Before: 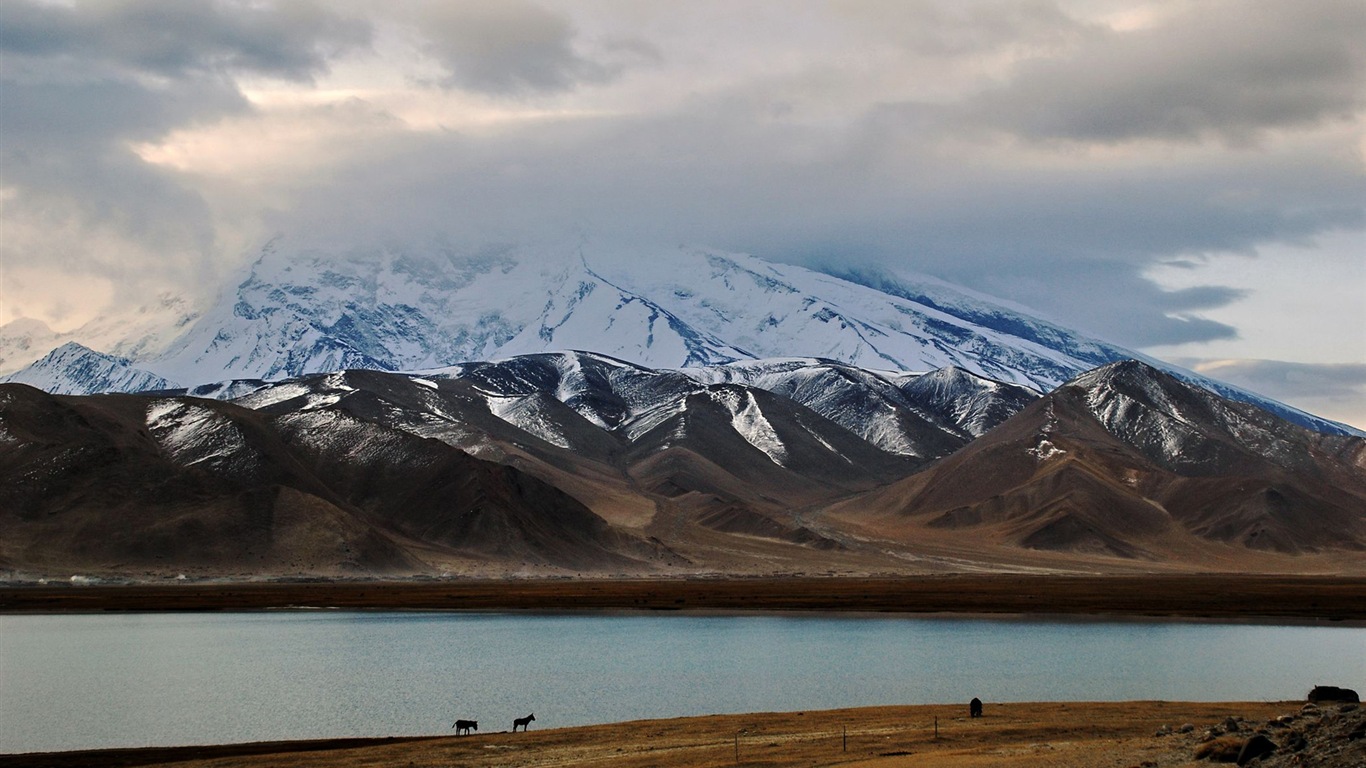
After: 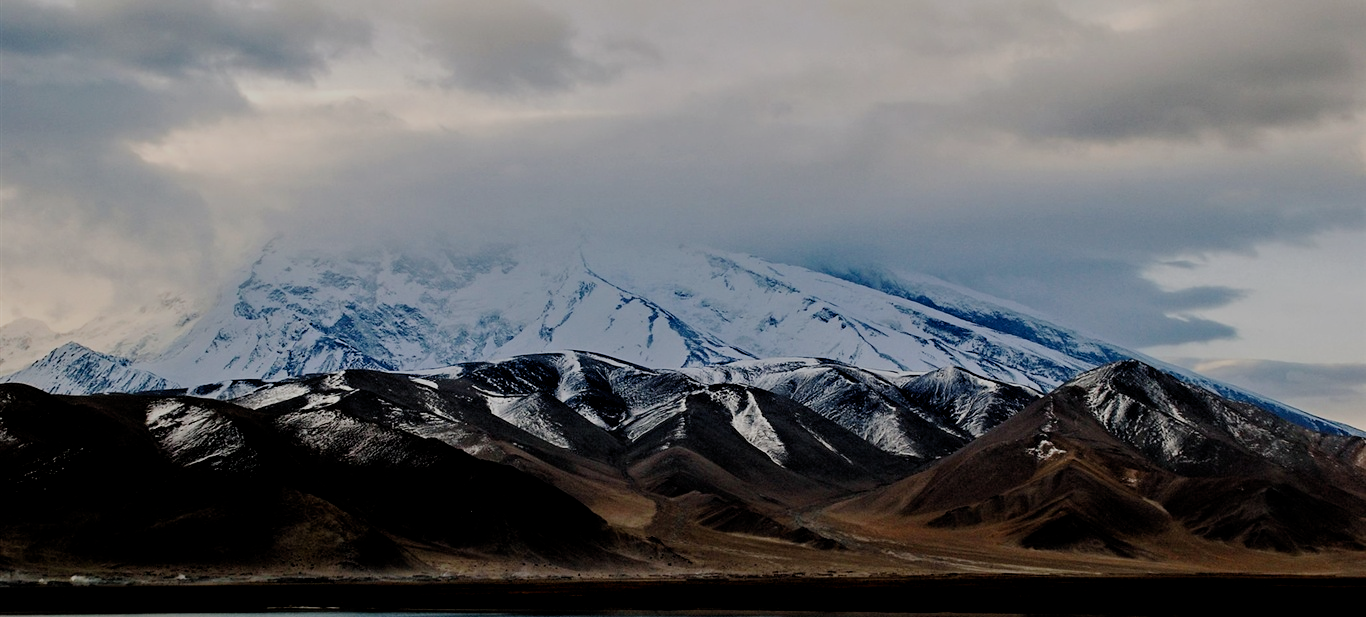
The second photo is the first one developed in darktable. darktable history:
filmic rgb: middle gray luminance 29%, black relative exposure -10.3 EV, white relative exposure 5.5 EV, threshold 6 EV, target black luminance 0%, hardness 3.95, latitude 2.04%, contrast 1.132, highlights saturation mix 5%, shadows ↔ highlights balance 15.11%, preserve chrominance no, color science v3 (2019), use custom middle-gray values true, iterations of high-quality reconstruction 0, enable highlight reconstruction true
rgb levels: levels [[0.013, 0.434, 0.89], [0, 0.5, 1], [0, 0.5, 1]]
crop: bottom 19.644%
